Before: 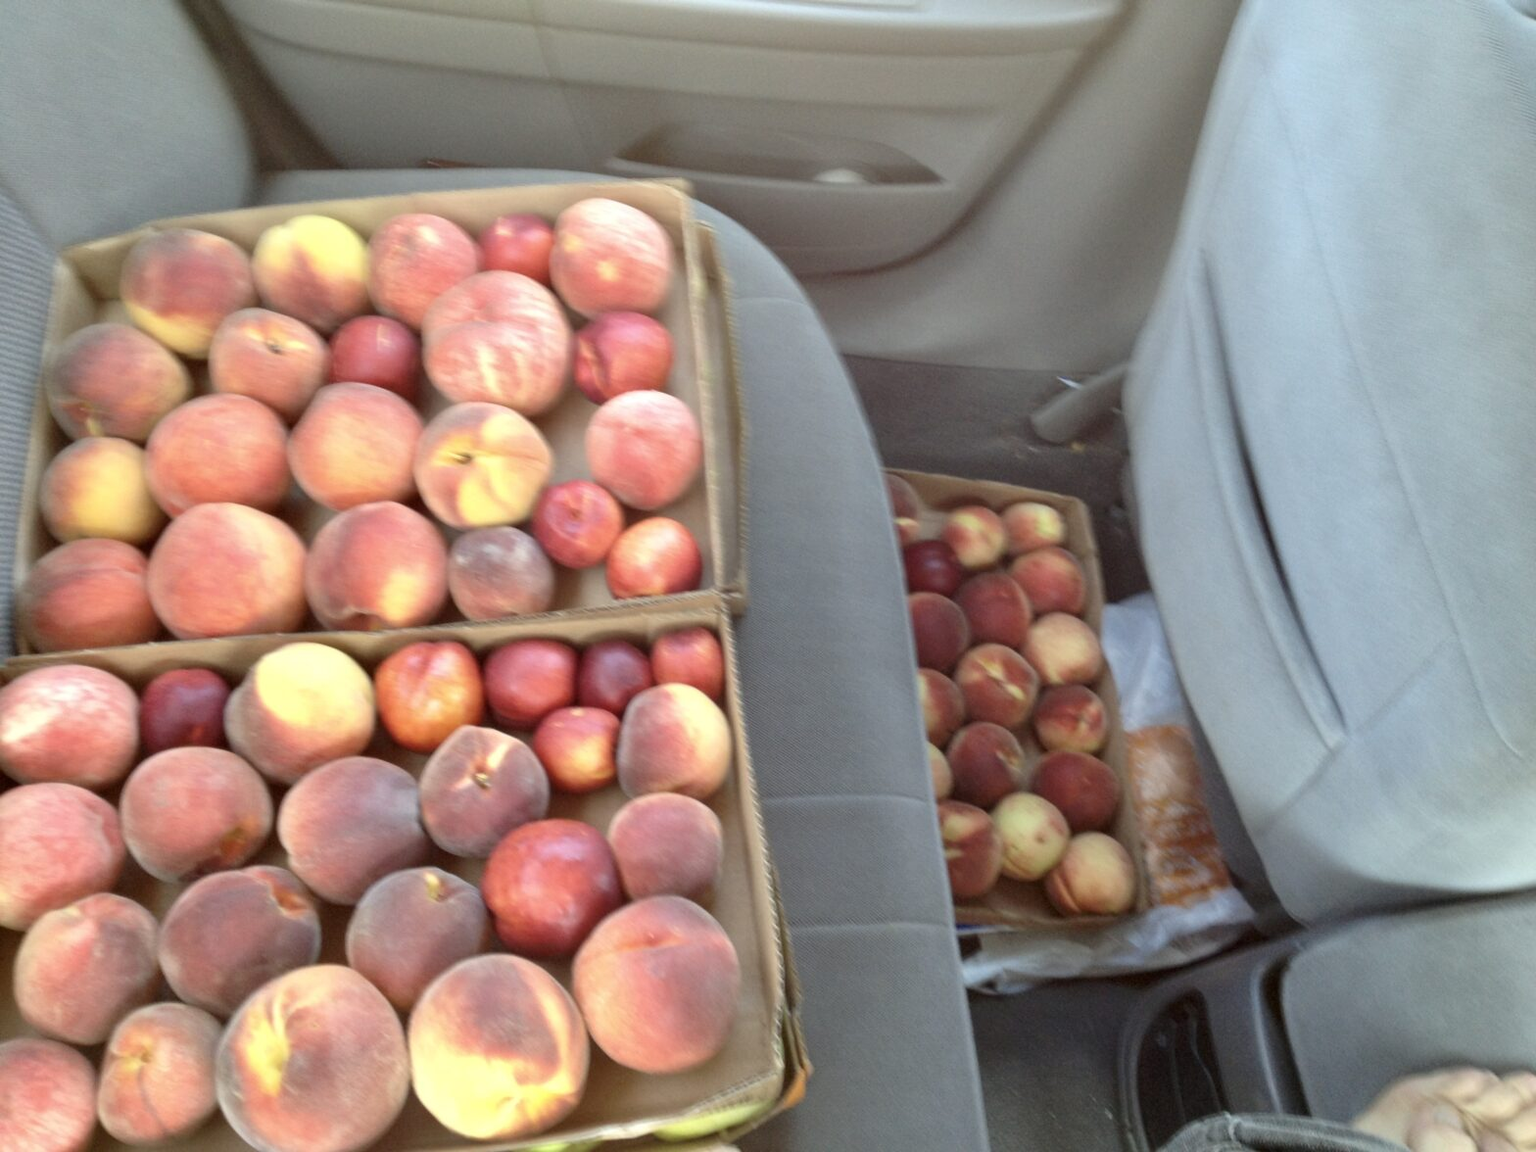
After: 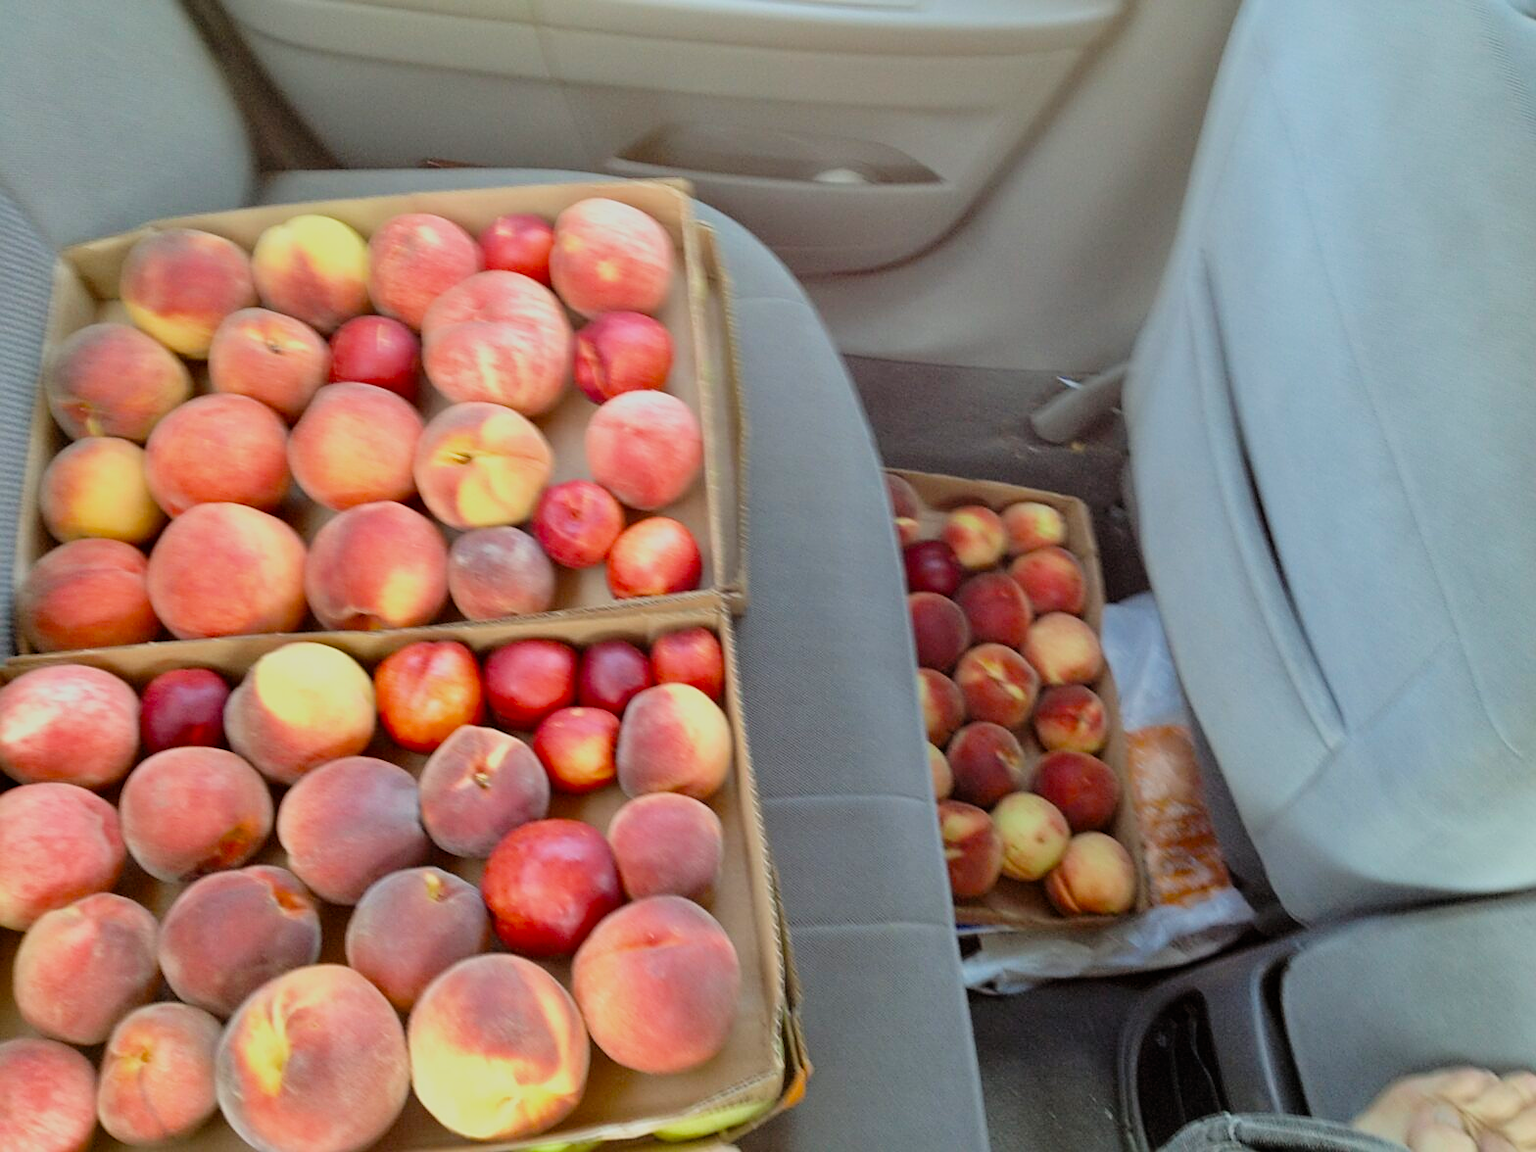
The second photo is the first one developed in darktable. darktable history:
sharpen: on, module defaults
filmic rgb: black relative exposure -7.75 EV, white relative exposure 4.4 EV, threshold 3 EV, hardness 3.76, latitude 38.11%, contrast 0.966, highlights saturation mix 10%, shadows ↔ highlights balance 4.59%, color science v4 (2020), enable highlight reconstruction true
